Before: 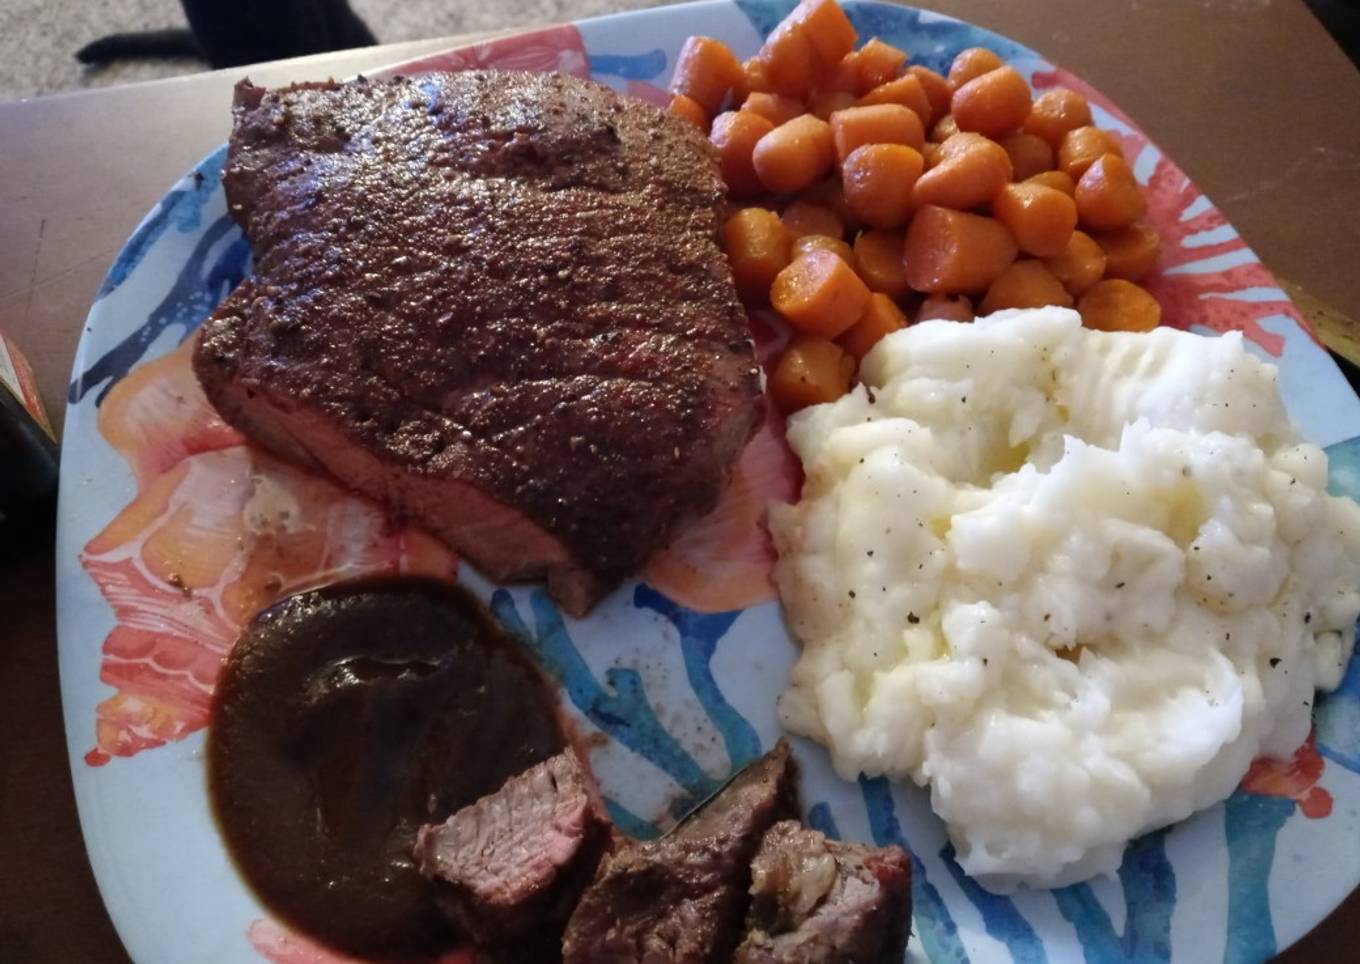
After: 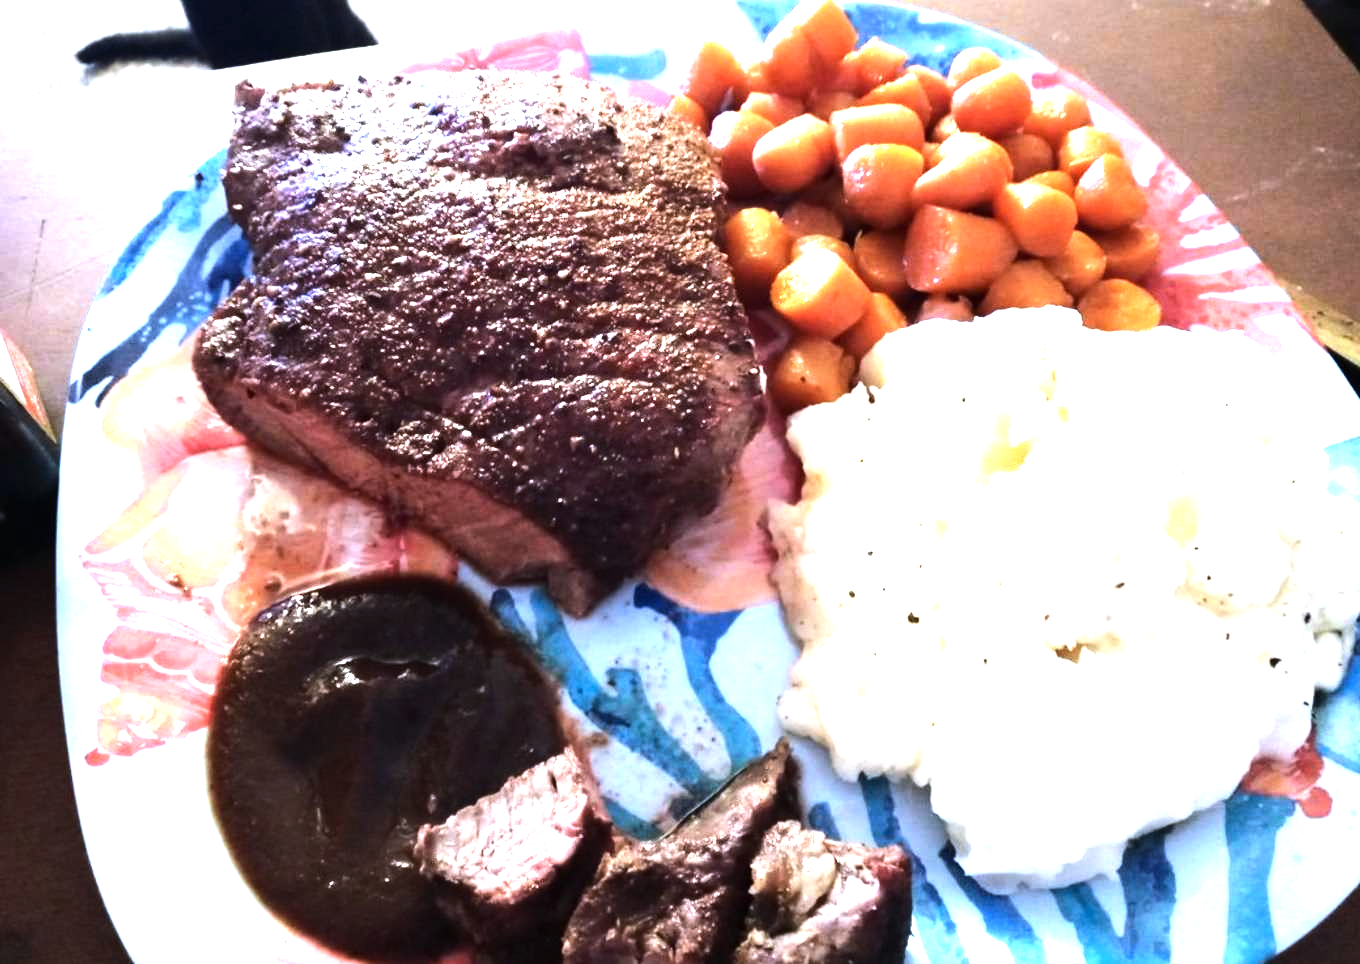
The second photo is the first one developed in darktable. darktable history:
tone equalizer: -8 EV -1.08 EV, -7 EV -1.01 EV, -6 EV -0.867 EV, -5 EV -0.578 EV, -3 EV 0.578 EV, -2 EV 0.867 EV, -1 EV 1.01 EV, +0 EV 1.08 EV, edges refinement/feathering 500, mask exposure compensation -1.57 EV, preserve details no
exposure: black level correction 0, exposure 1.45 EV, compensate exposure bias true, compensate highlight preservation false
color calibration: x 0.37, y 0.382, temperature 4313.32 K
